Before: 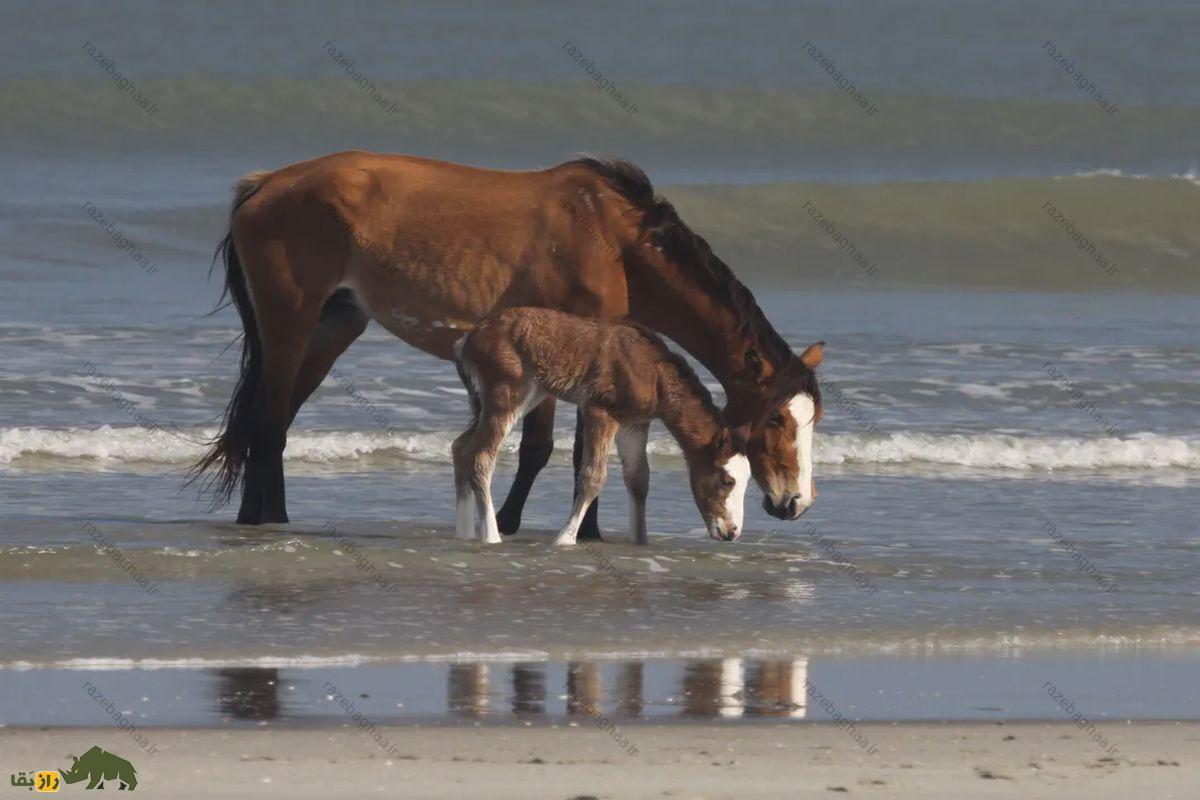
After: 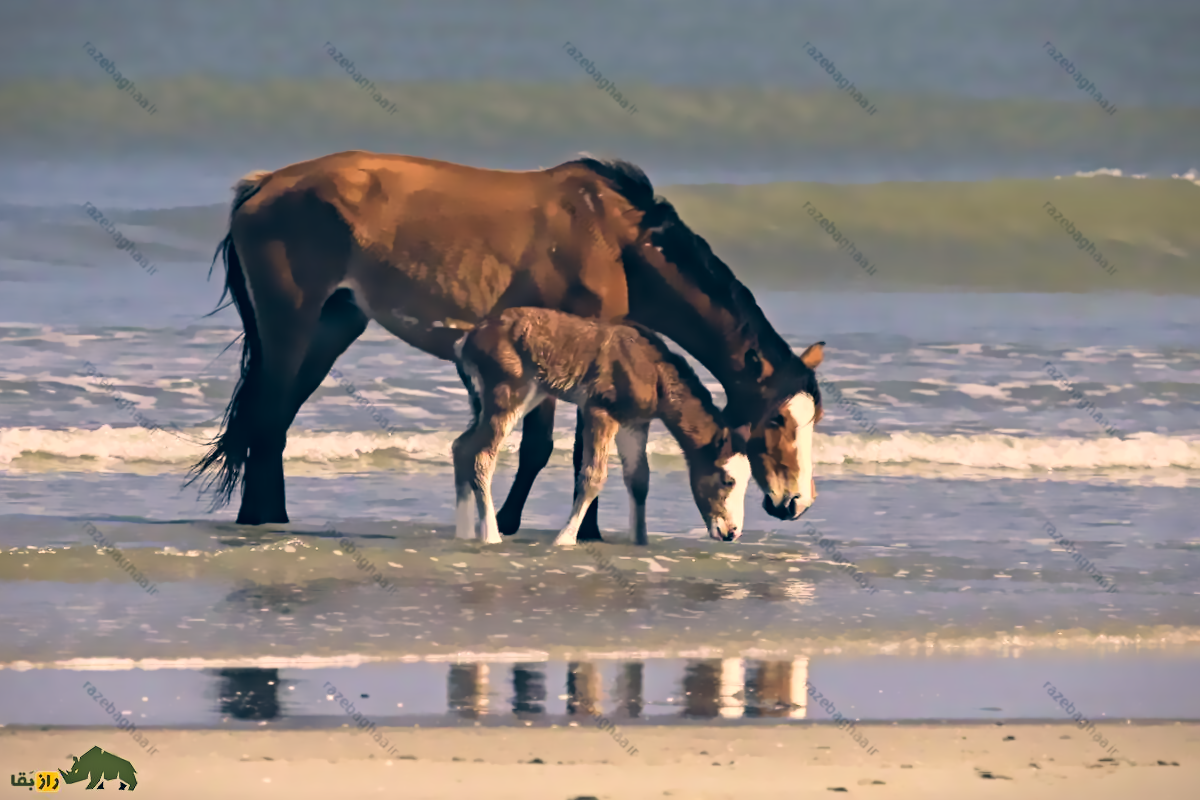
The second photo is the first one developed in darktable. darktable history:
velvia: on, module defaults
color correction: highlights a* 10.32, highlights b* 14.66, shadows a* -9.59, shadows b* -15.02
contrast equalizer: y [[0.5, 0.501, 0.525, 0.597, 0.58, 0.514], [0.5 ×6], [0.5 ×6], [0 ×6], [0 ×6]]
vignetting: fall-off start 97.23%, saturation -0.024, center (-0.033, -0.042), width/height ratio 1.179, unbound false
tone curve: curves: ch0 [(0, 0) (0.082, 0.02) (0.129, 0.078) (0.275, 0.301) (0.67, 0.809) (1, 1)], color space Lab, linked channels, preserve colors none
denoise (profiled): strength 1.536, central pixel weight 0, a [-1, 0, 0], mode non-local means, y [[0, 0, 0.5 ×5] ×4, [0.5 ×7], [0.5 ×7]], fix various bugs in algorithm false, upgrade profiled transform false, color mode RGB, compensate highlight preservation false | blend: blend mode color, opacity 100%; mask: uniform (no mask)
